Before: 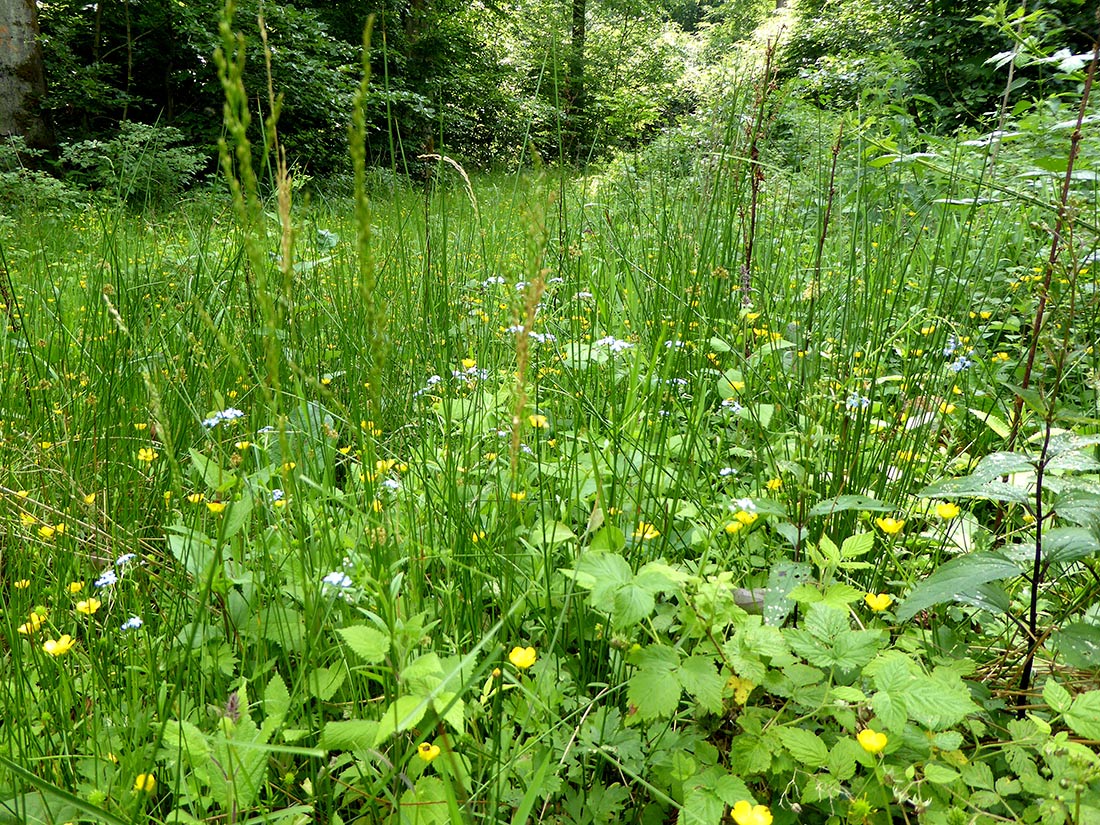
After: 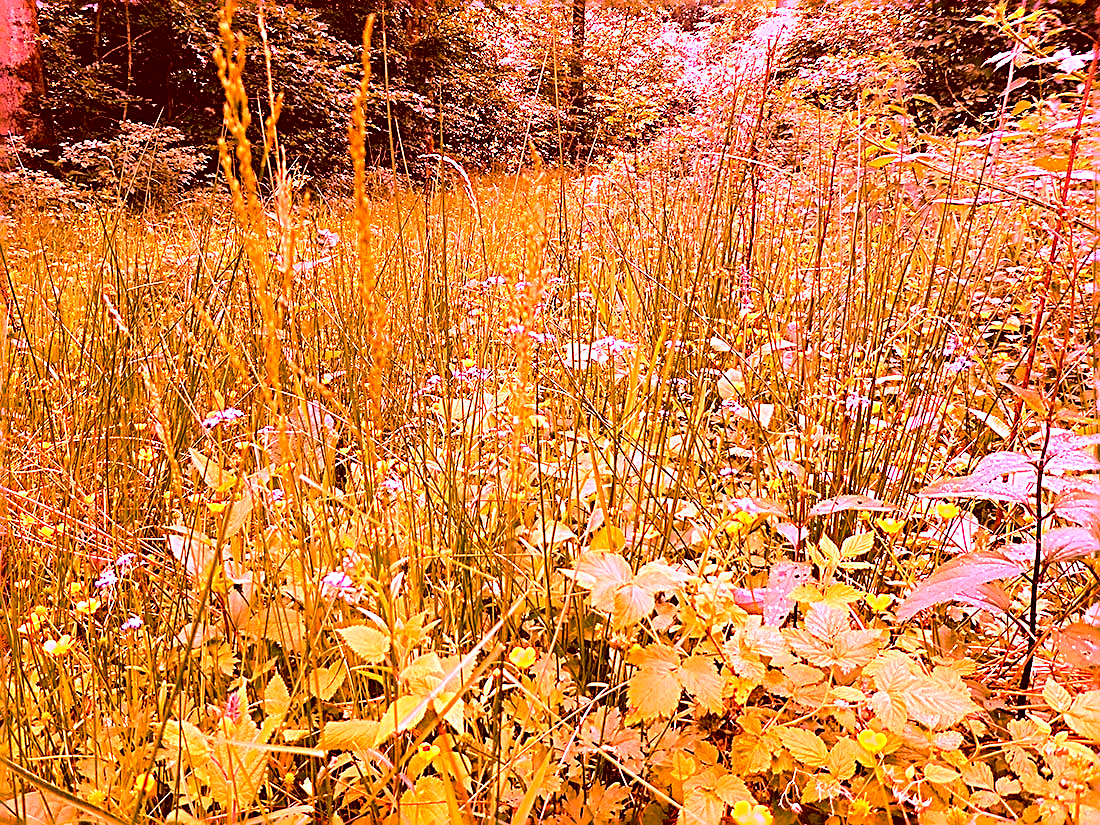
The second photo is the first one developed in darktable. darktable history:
color balance: lift [1, 1.015, 0.987, 0.985], gamma [1, 0.959, 1.042, 0.958], gain [0.927, 0.938, 1.072, 0.928], contrast 1.5%
sharpen: radius 2.531, amount 0.628
white balance: red 4.26, blue 1.802
exposure: exposure -0.21 EV, compensate highlight preservation false
